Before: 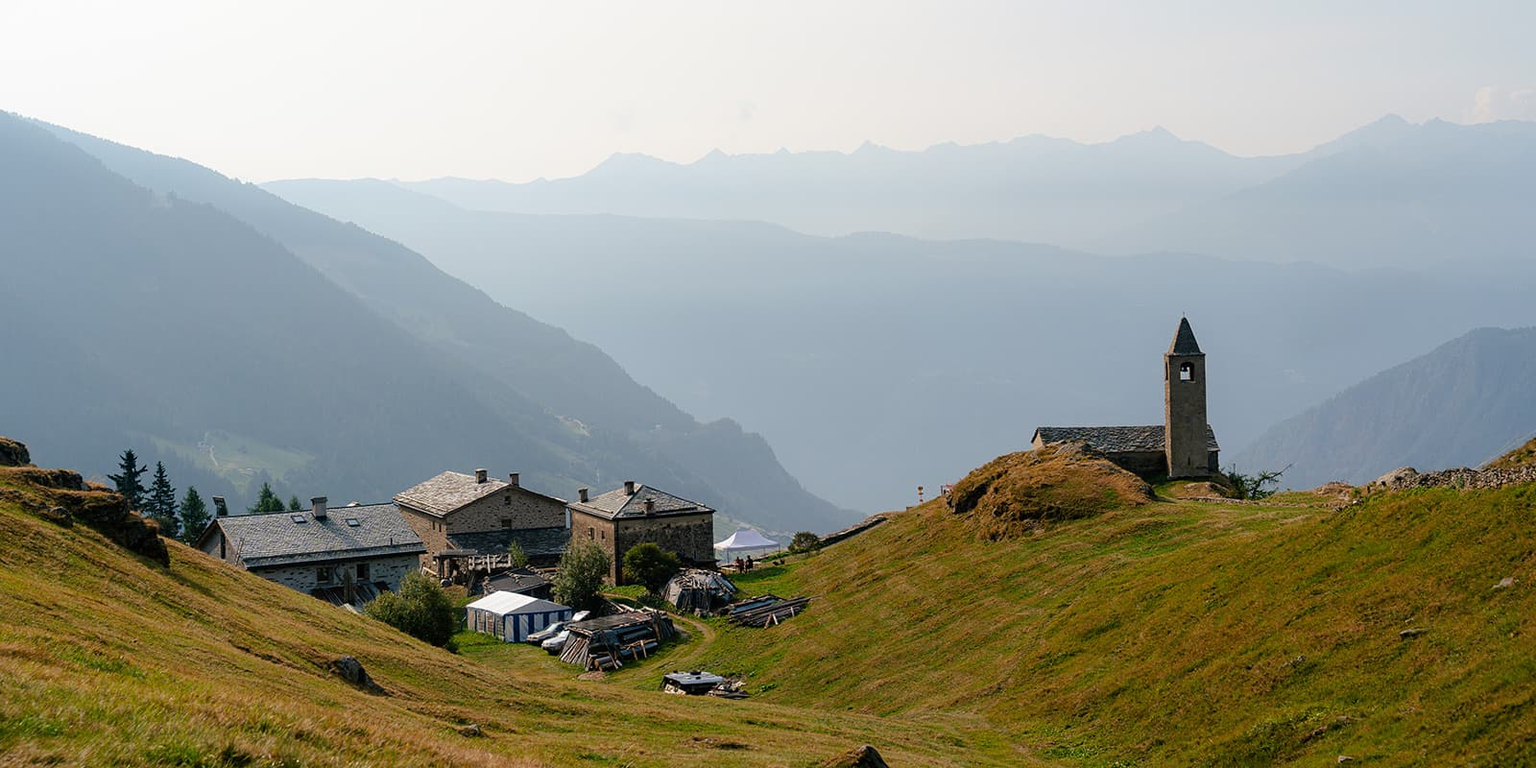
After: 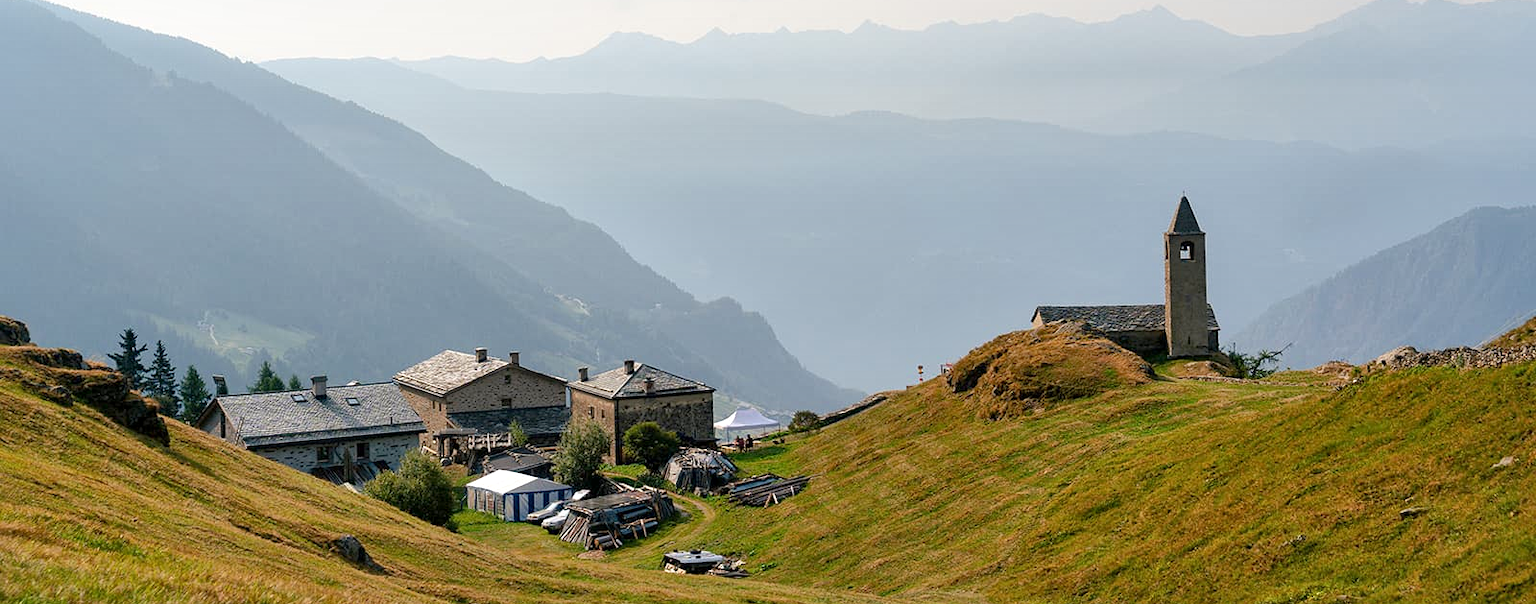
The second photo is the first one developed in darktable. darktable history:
crop and rotate: top 15.813%, bottom 5.404%
tone equalizer: -8 EV 0.989 EV, -7 EV 0.982 EV, -6 EV 1.04 EV, -5 EV 0.972 EV, -4 EV 1.01 EV, -3 EV 0.731 EV, -2 EV 0.478 EV, -1 EV 0.246 EV
local contrast: mode bilateral grid, contrast 21, coarseness 51, detail 132%, midtone range 0.2
